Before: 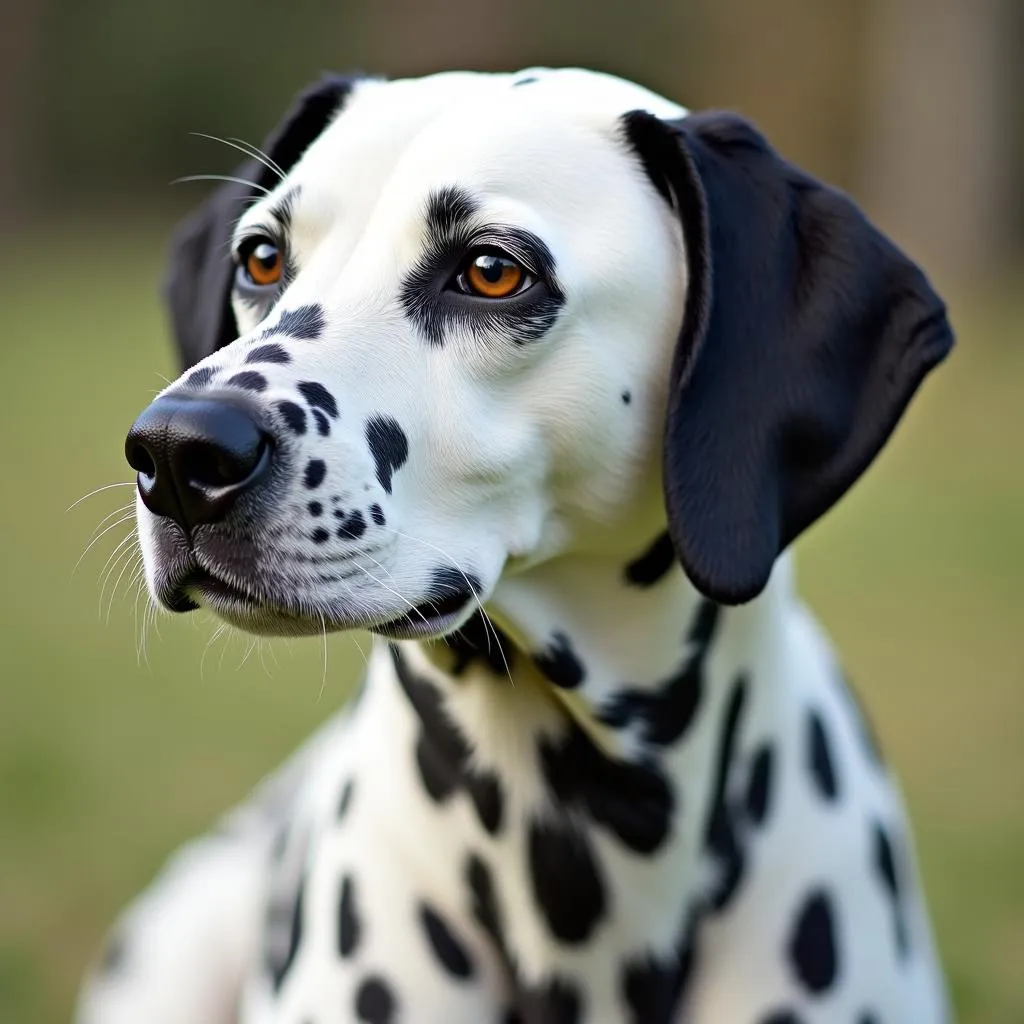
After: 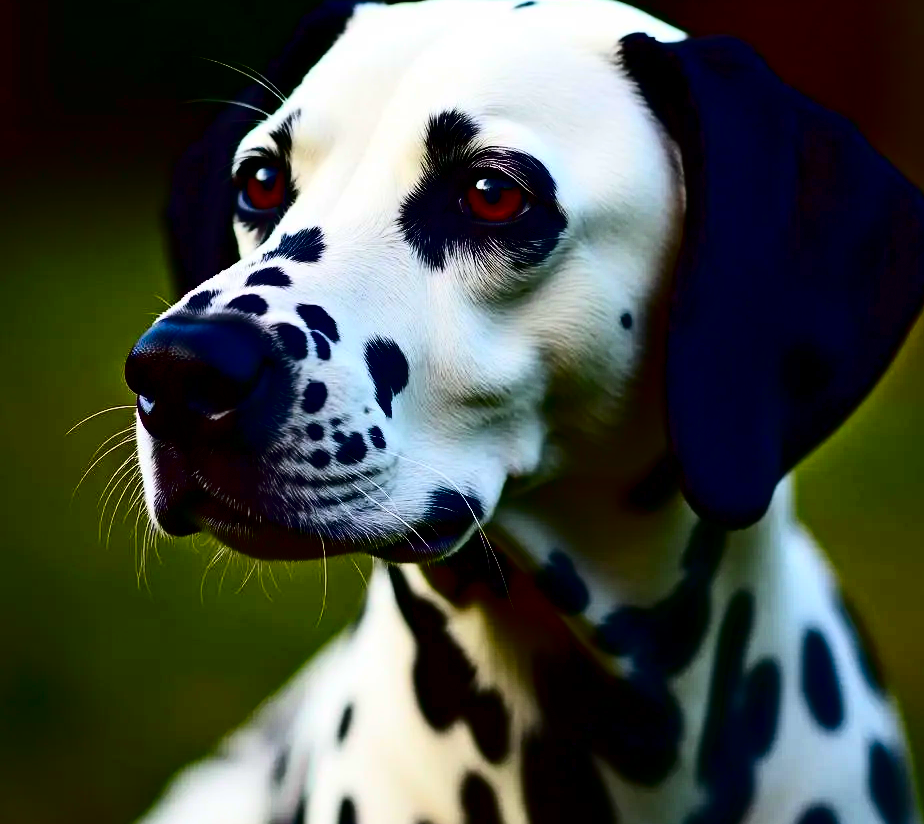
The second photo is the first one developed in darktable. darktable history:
crop: top 7.555%, right 9.745%, bottom 11.94%
tone curve: curves: ch0 [(0, 0) (0.004, 0) (0.133, 0.071) (0.325, 0.456) (0.832, 0.957) (1, 1)], color space Lab, independent channels, preserve colors none
contrast brightness saturation: brightness -0.994, saturation 0.984
